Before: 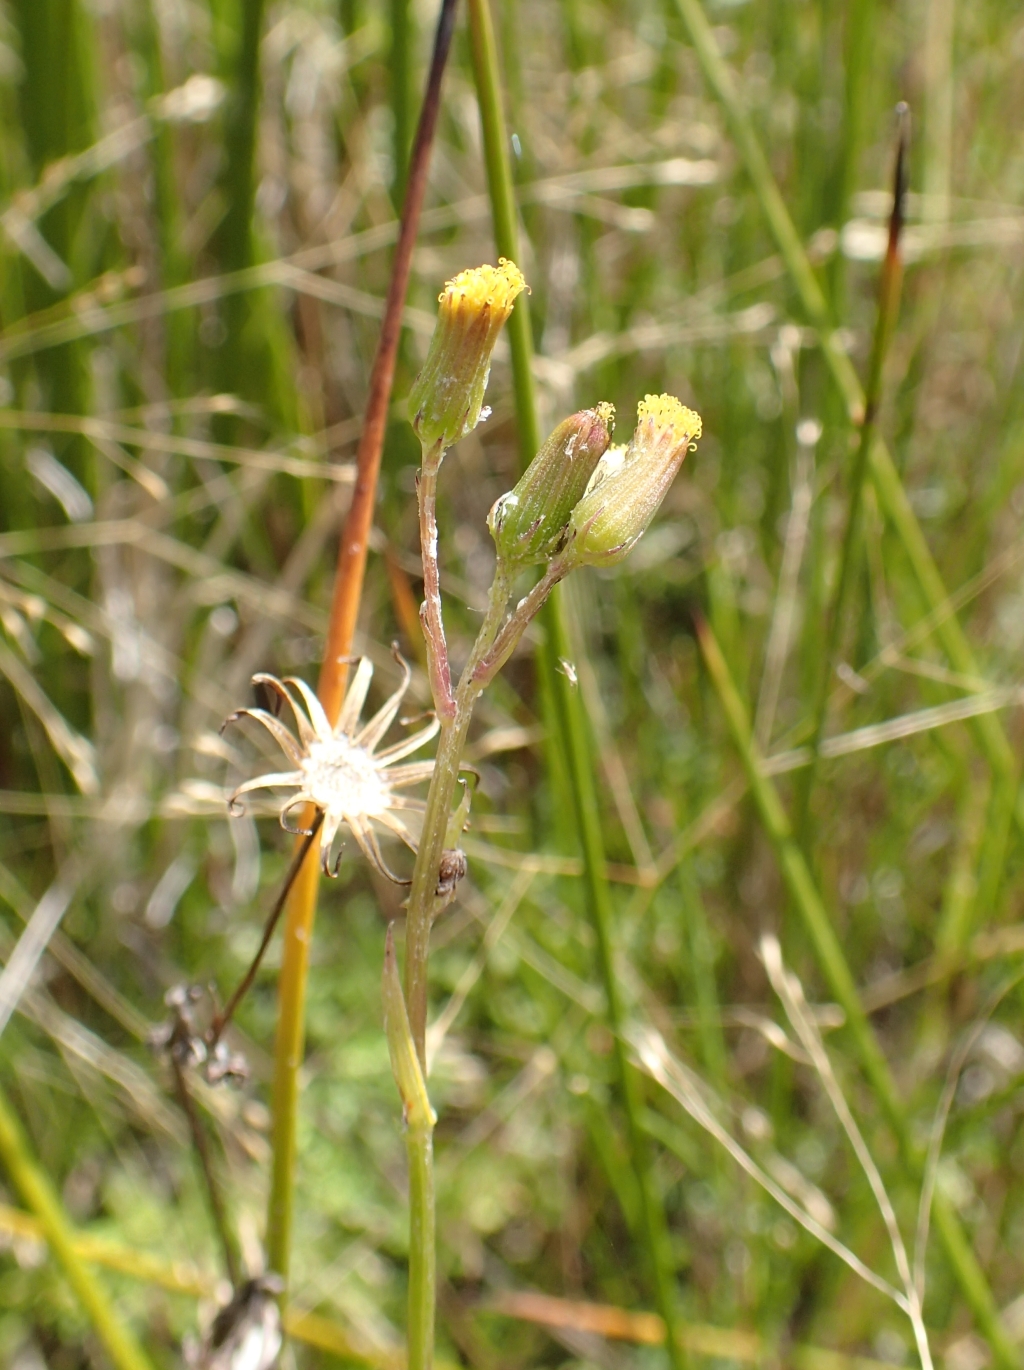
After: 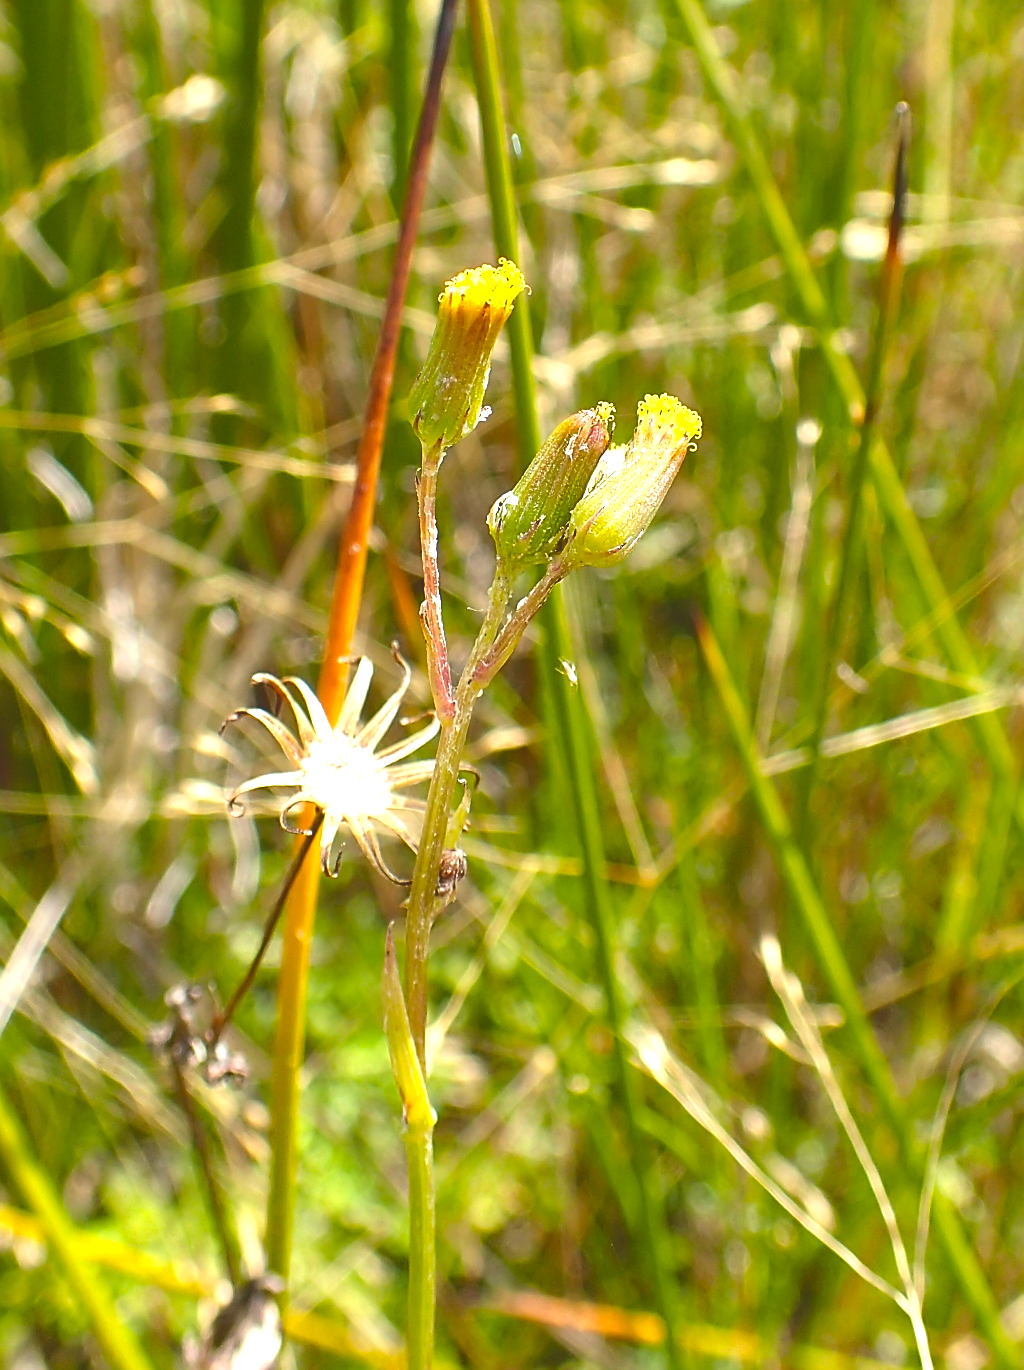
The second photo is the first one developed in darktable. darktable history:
sharpen: radius 1.387, amount 1.234, threshold 0.685
tone curve: curves: ch0 [(0, 0.211) (0.15, 0.25) (1, 0.953)], color space Lab, independent channels, preserve colors none
color balance rgb: perceptual saturation grading › global saturation 24.937%, perceptual brilliance grading › global brilliance 12.366%, contrast 15.444%
color correction: highlights a* 0.899, highlights b* 2.79, saturation 1.09
